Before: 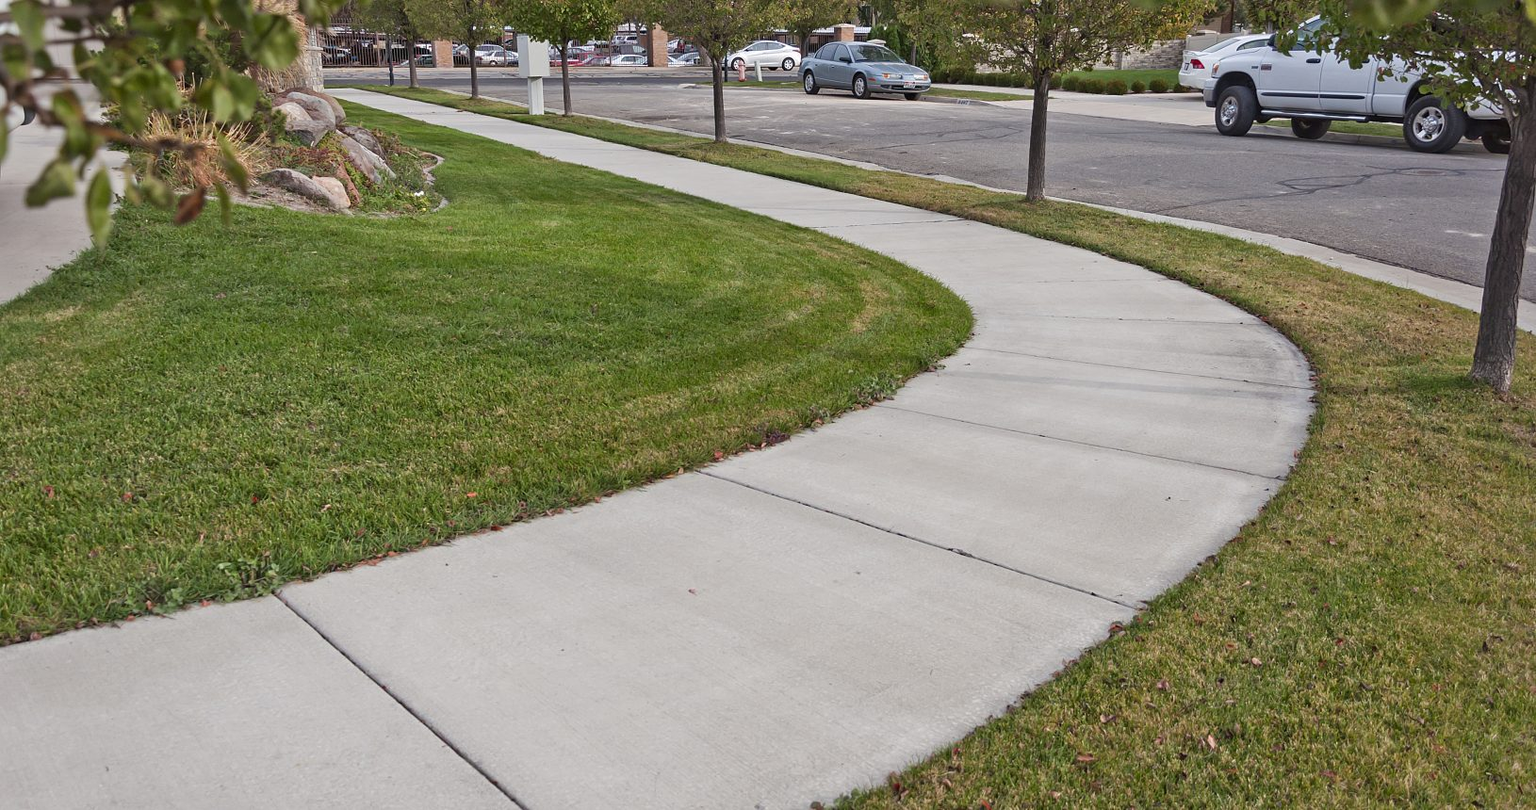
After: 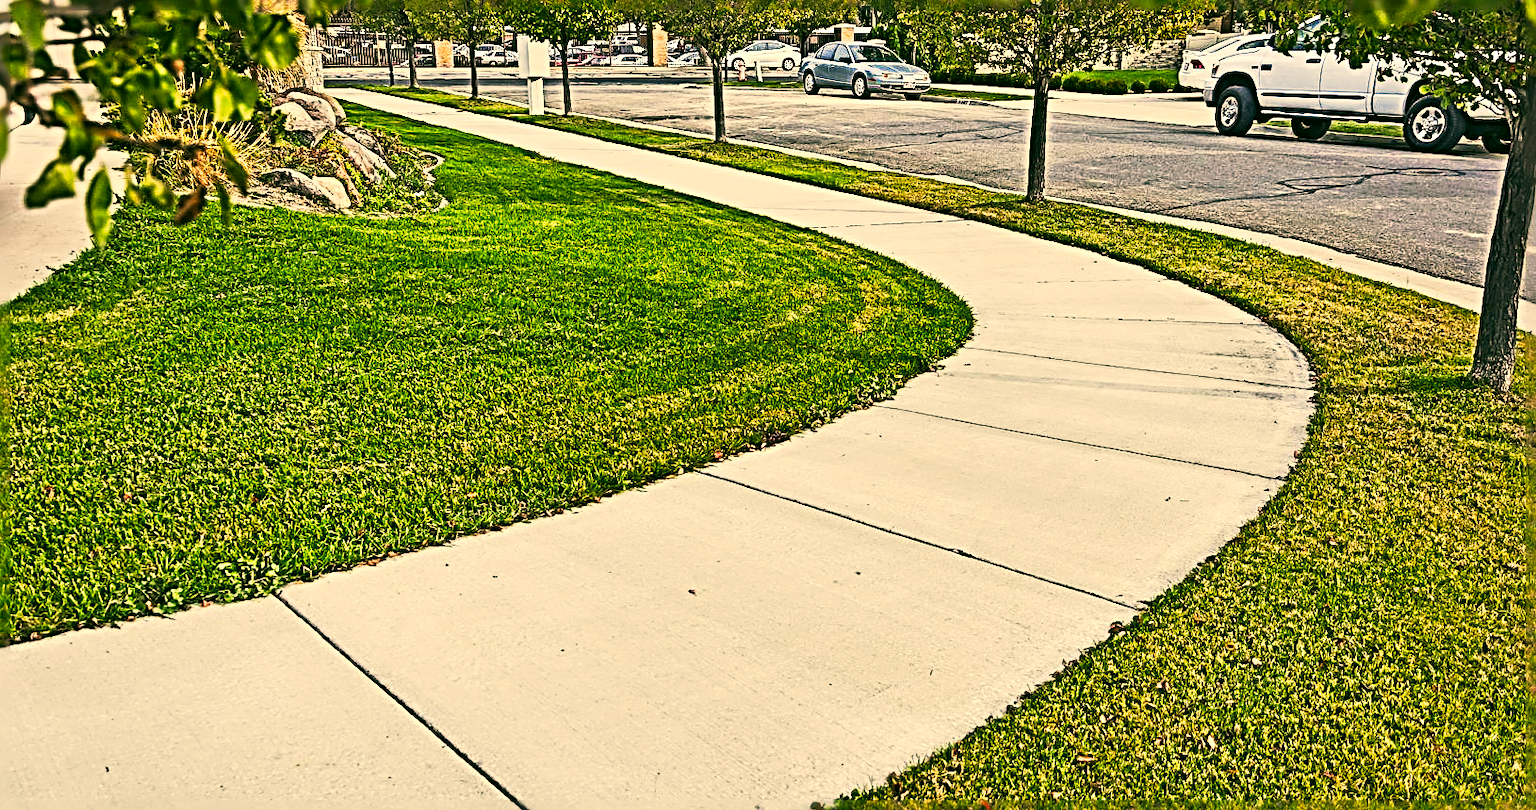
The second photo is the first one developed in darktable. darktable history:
contrast brightness saturation: contrast 0.24, brightness 0.241, saturation 0.374
shadows and highlights: shadows 58.77, soften with gaussian
tone curve: curves: ch0 [(0, 0) (0.003, 0.007) (0.011, 0.01) (0.025, 0.016) (0.044, 0.025) (0.069, 0.036) (0.1, 0.052) (0.136, 0.073) (0.177, 0.103) (0.224, 0.135) (0.277, 0.177) (0.335, 0.233) (0.399, 0.303) (0.468, 0.376) (0.543, 0.469) (0.623, 0.581) (0.709, 0.723) (0.801, 0.863) (0.898, 0.938) (1, 1)], preserve colors none
sharpen: radius 4.046, amount 1.991
color correction: highlights a* 4.72, highlights b* 24.7, shadows a* -15.68, shadows b* 3.97
